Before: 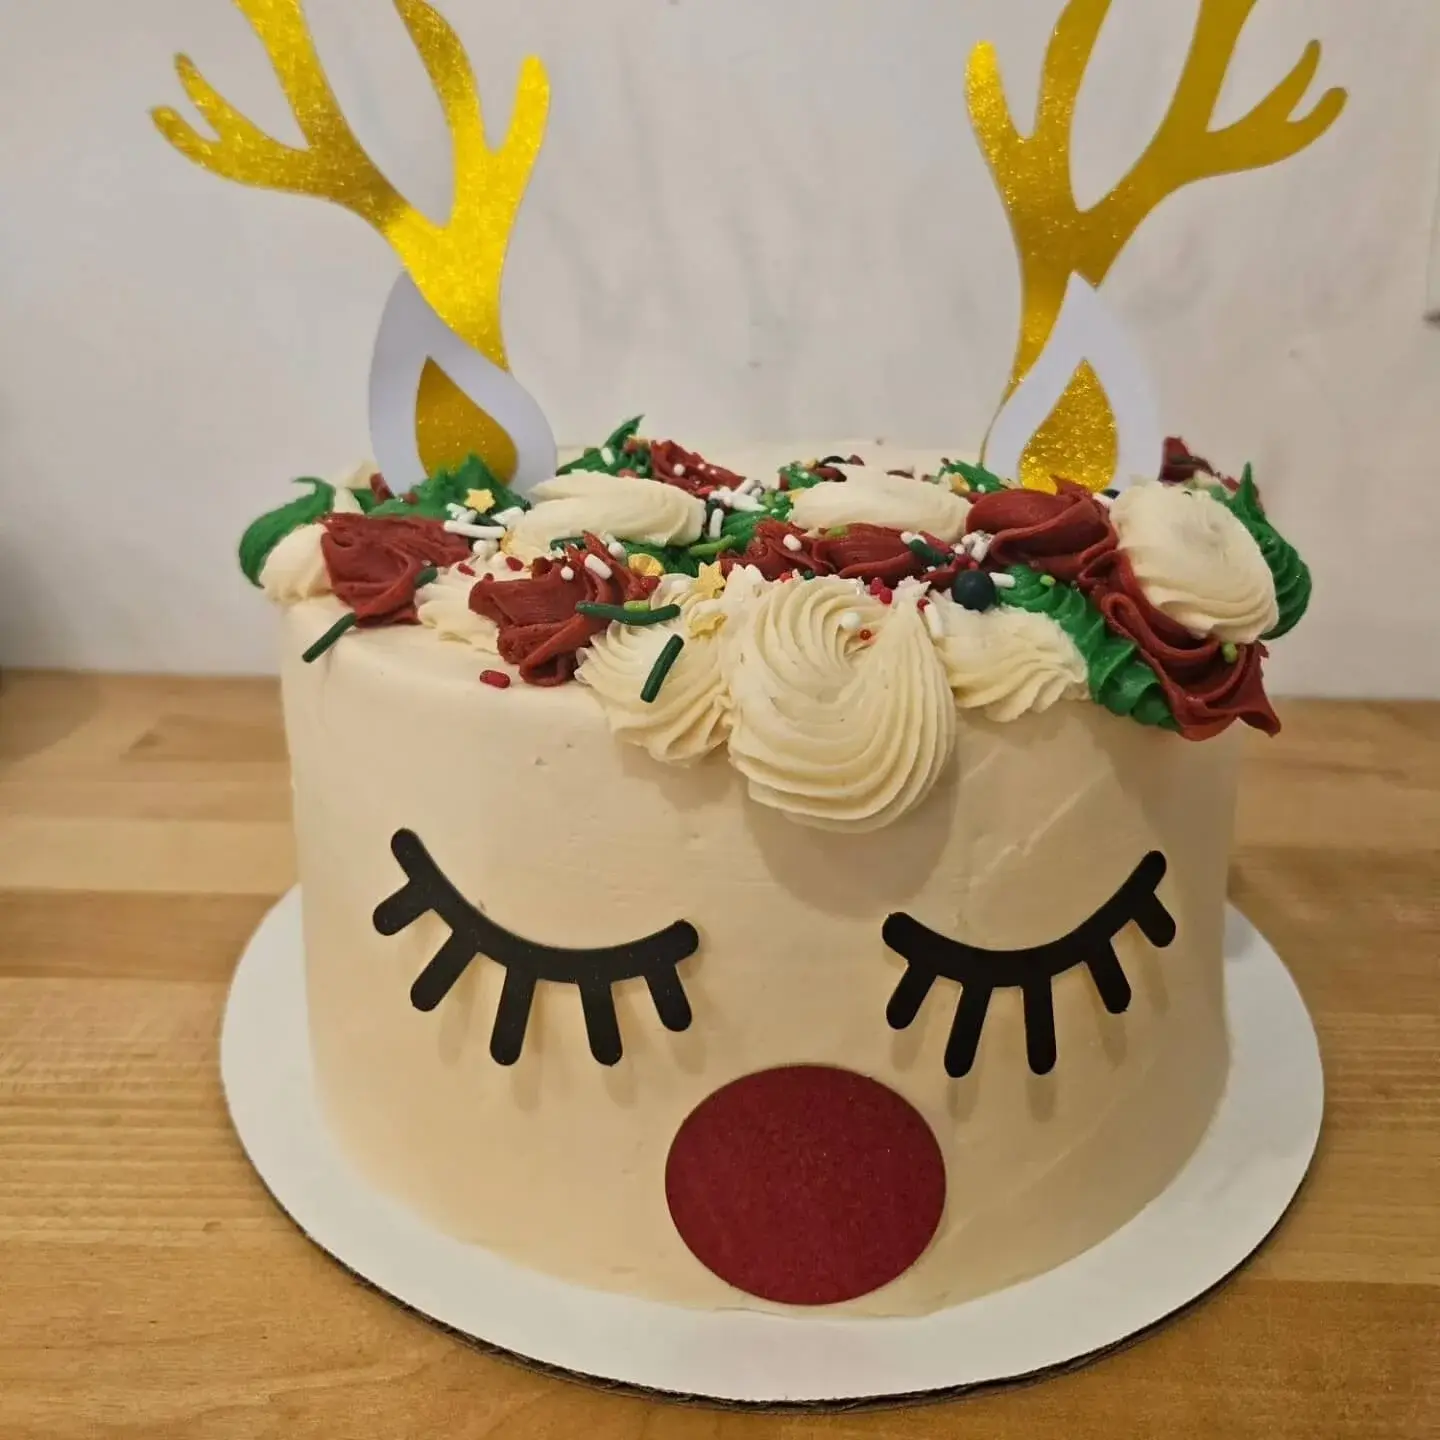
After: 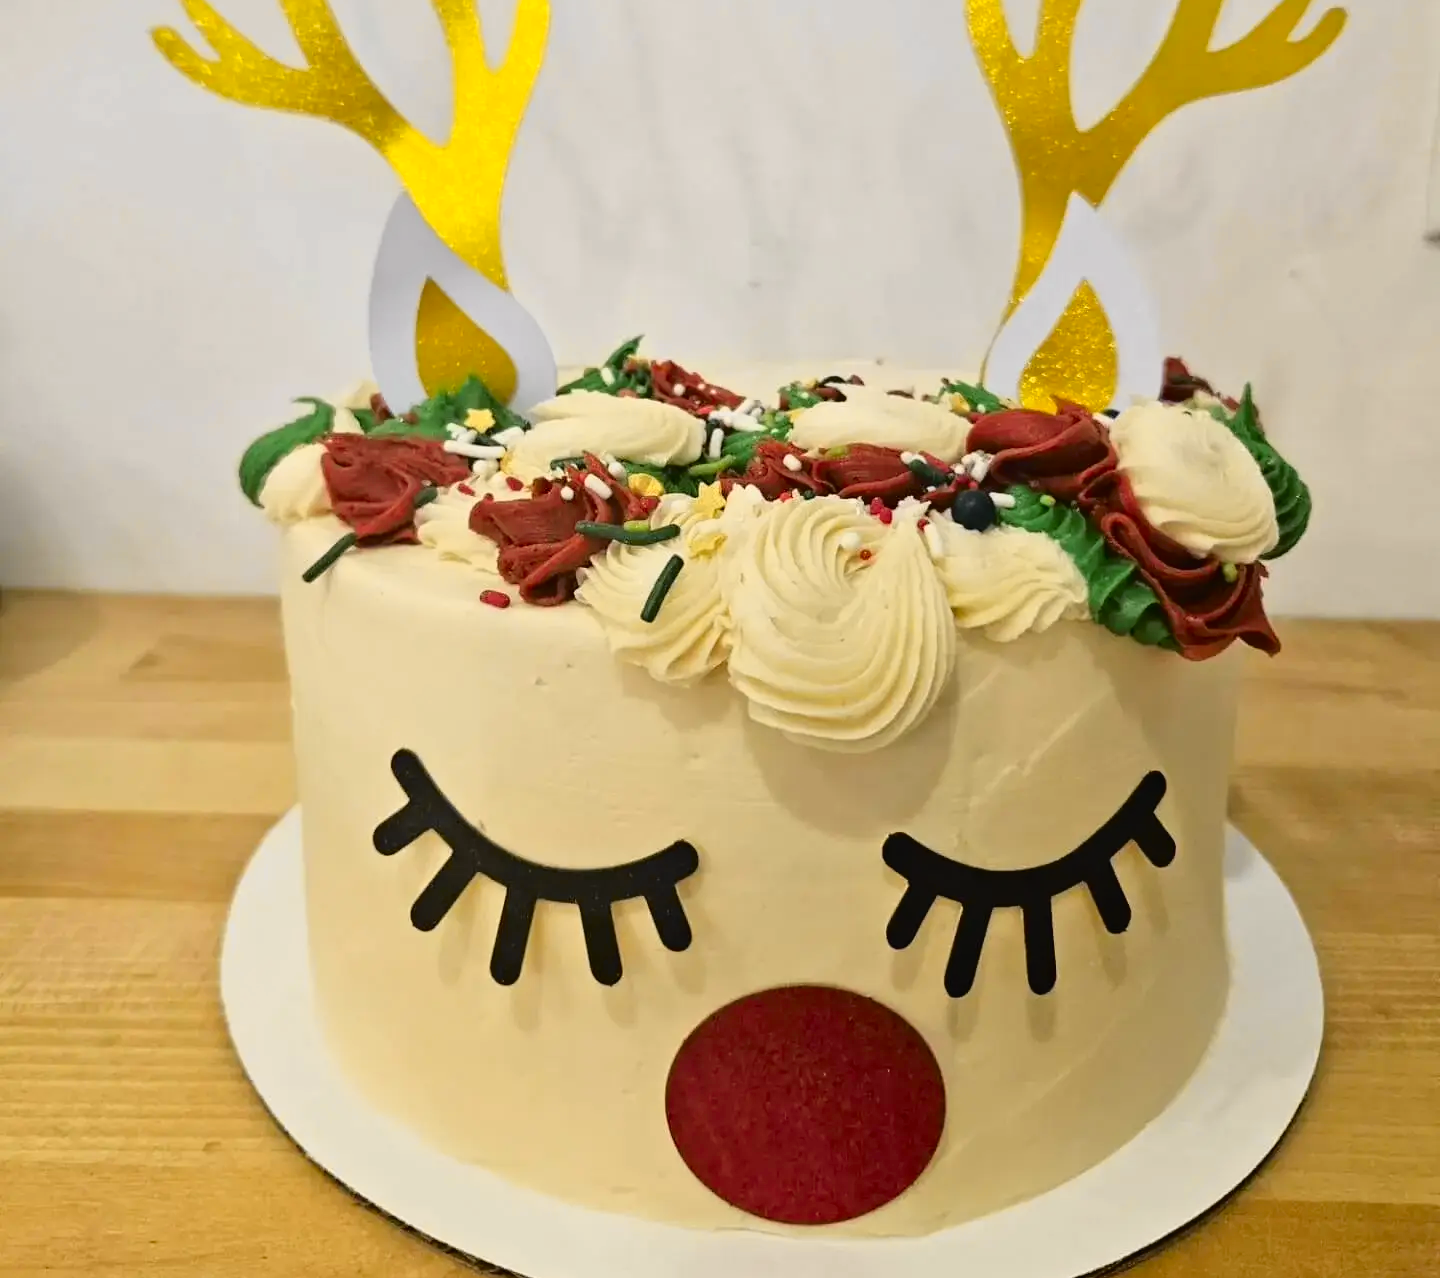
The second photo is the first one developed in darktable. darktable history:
tone curve: curves: ch0 [(0, 0.013) (0.129, 0.1) (0.327, 0.382) (0.489, 0.573) (0.66, 0.748) (0.858, 0.926) (1, 0.977)]; ch1 [(0, 0) (0.353, 0.344) (0.45, 0.46) (0.498, 0.498) (0.521, 0.512) (0.563, 0.559) (0.592, 0.585) (0.647, 0.68) (1, 1)]; ch2 [(0, 0) (0.333, 0.346) (0.375, 0.375) (0.427, 0.44) (0.476, 0.492) (0.511, 0.508) (0.528, 0.533) (0.579, 0.61) (0.612, 0.644) (0.66, 0.715) (1, 1)], color space Lab, independent channels, preserve colors none
crop and rotate: top 5.609%, bottom 5.609%
